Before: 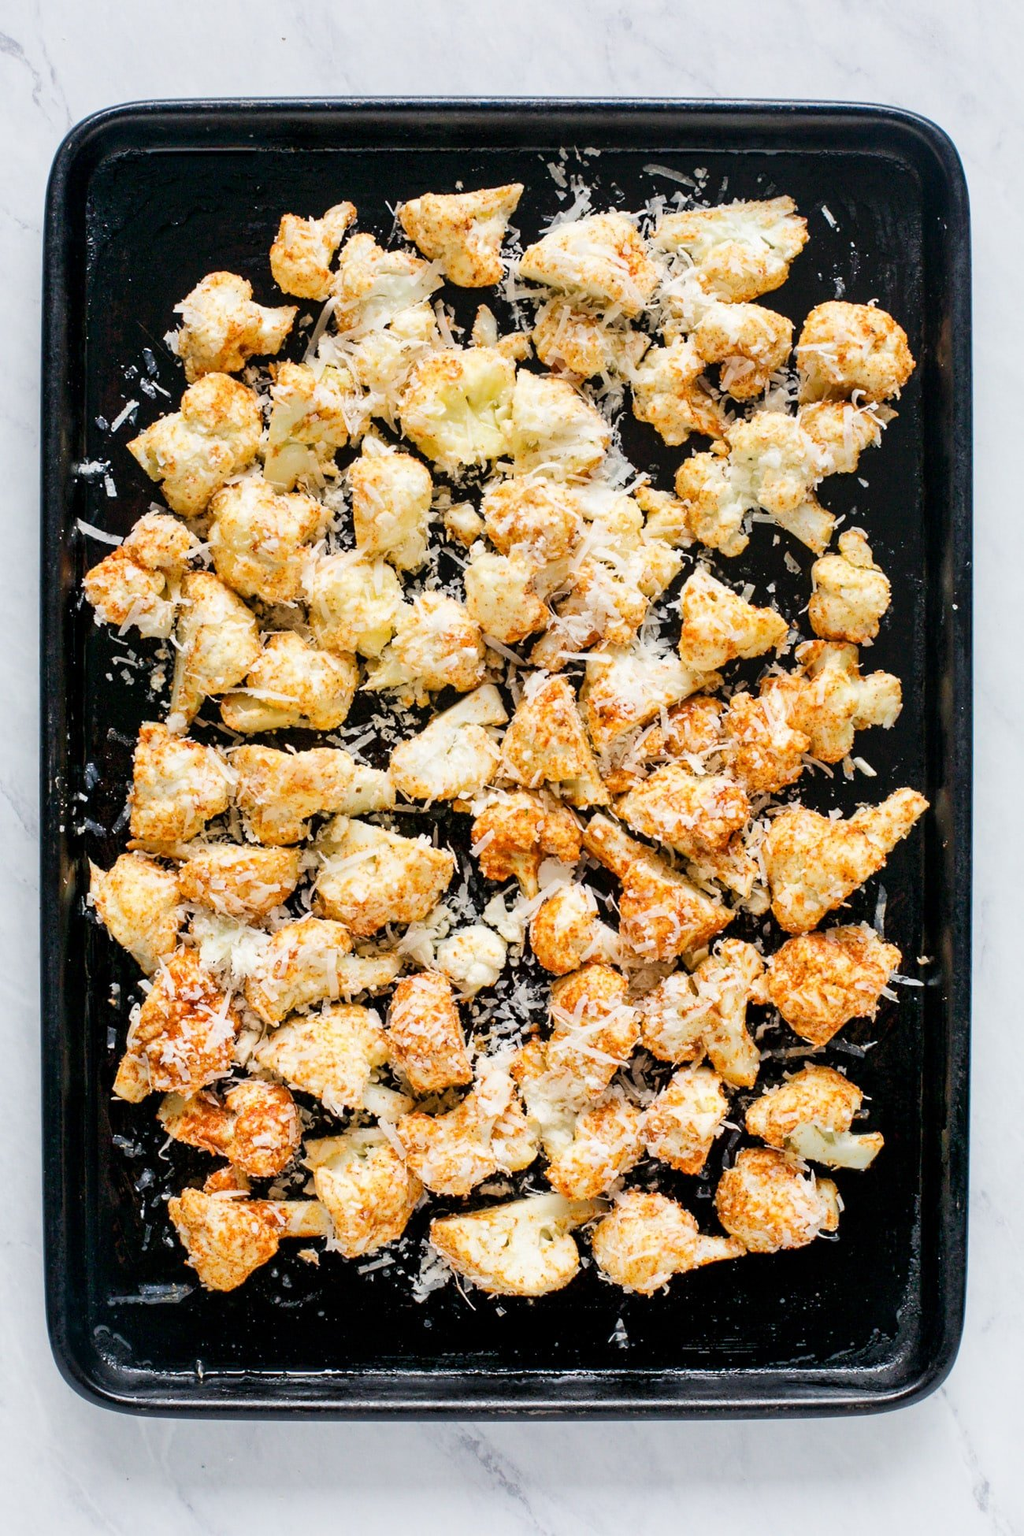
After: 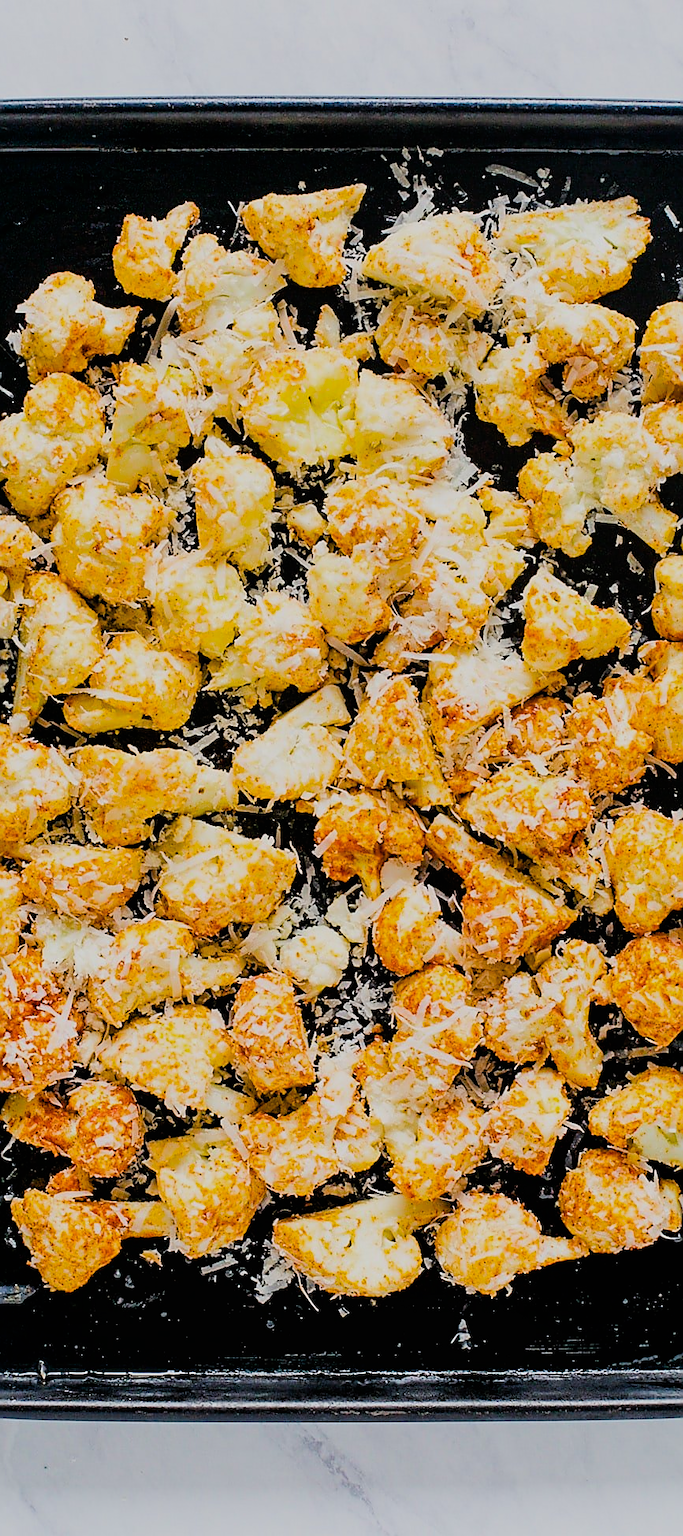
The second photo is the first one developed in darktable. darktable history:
sharpen: radius 1.4, amount 1.25, threshold 0.7
filmic rgb: black relative exposure -7.65 EV, white relative exposure 4.56 EV, hardness 3.61
crop and rotate: left 15.446%, right 17.836%
white balance: red 1, blue 1
local contrast: mode bilateral grid, contrast 100, coarseness 100, detail 91%, midtone range 0.2
color balance rgb: perceptual saturation grading › global saturation 40%, global vibrance 15%
